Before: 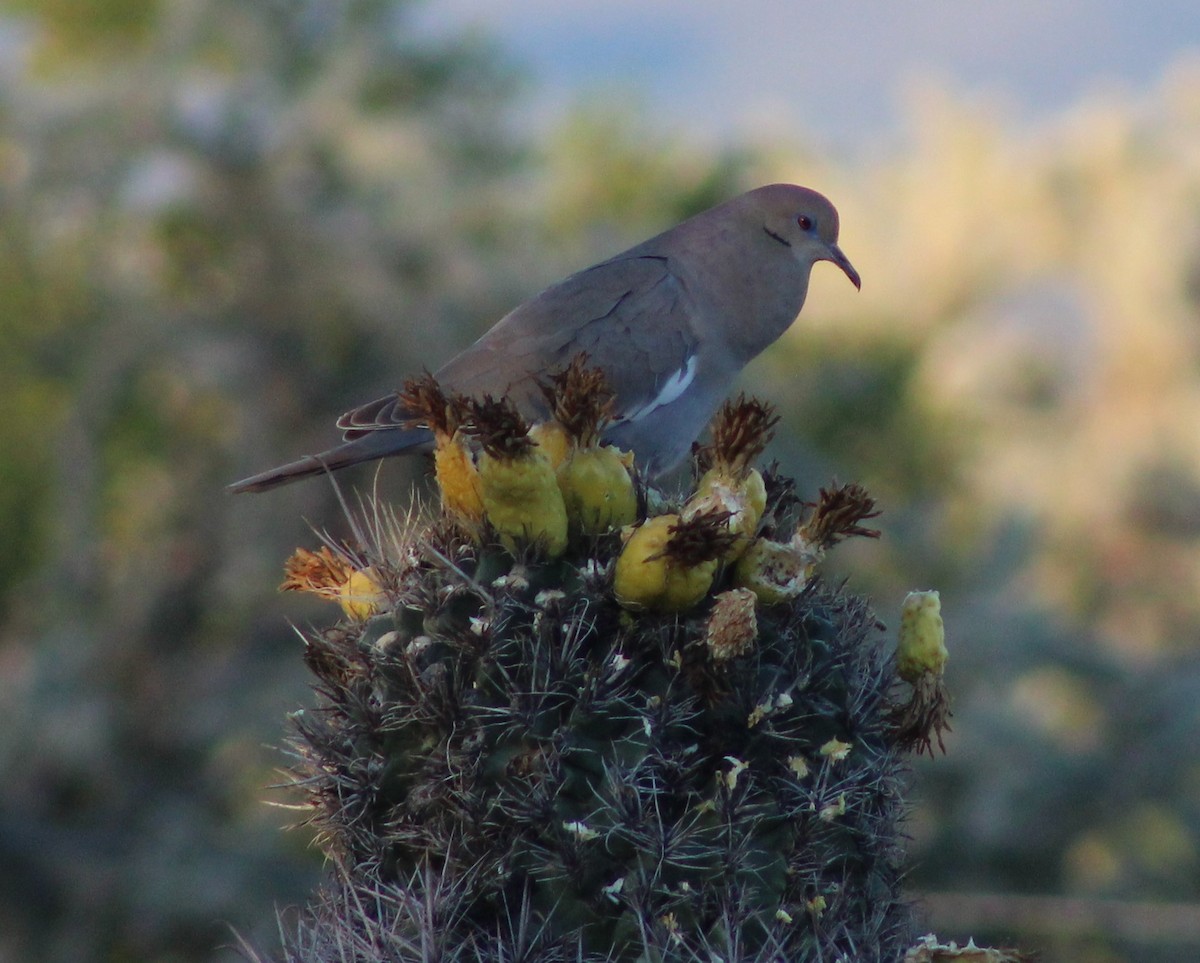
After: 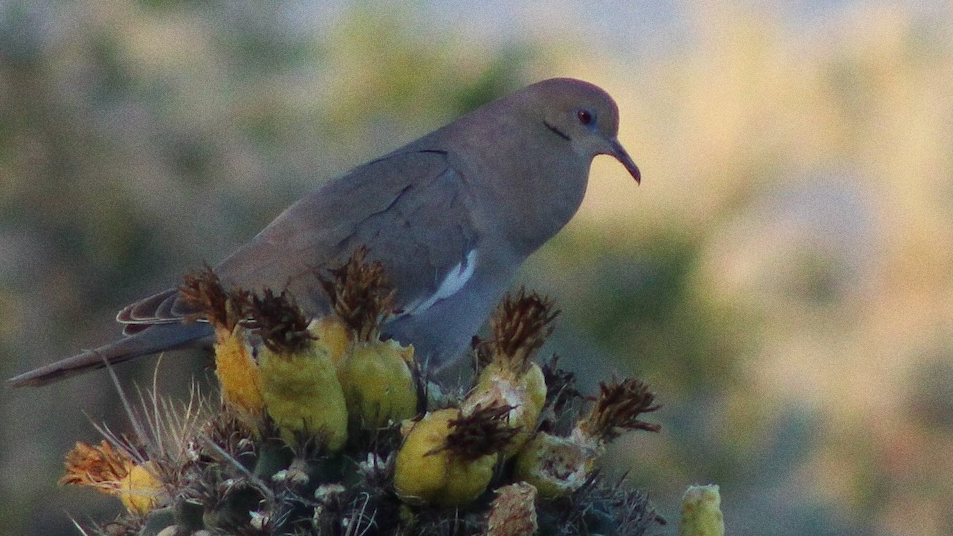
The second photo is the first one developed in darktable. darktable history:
crop: left 18.38%, top 11.092%, right 2.134%, bottom 33.217%
grain: coarseness 0.09 ISO
local contrast: mode bilateral grid, contrast 20, coarseness 50, detail 102%, midtone range 0.2
